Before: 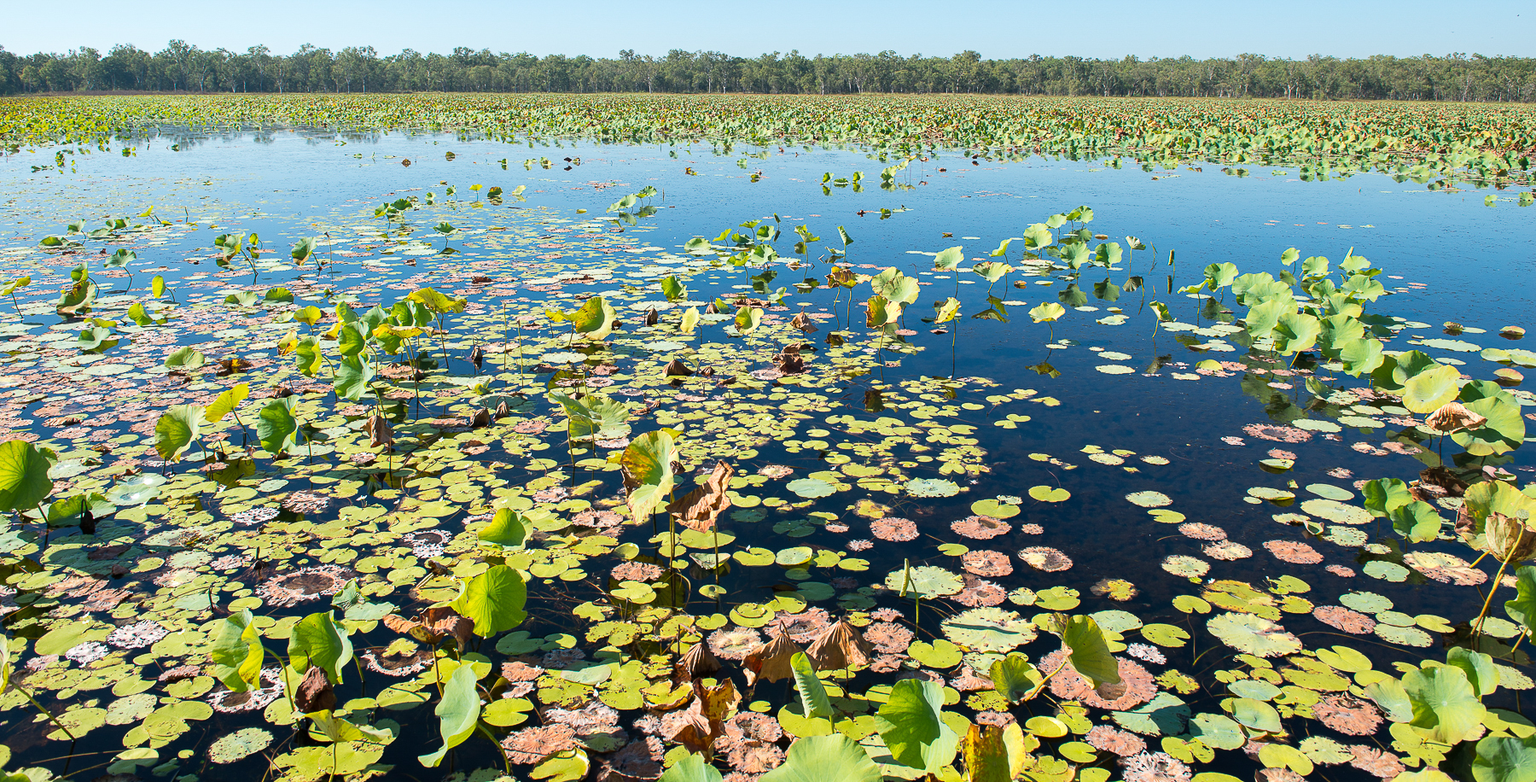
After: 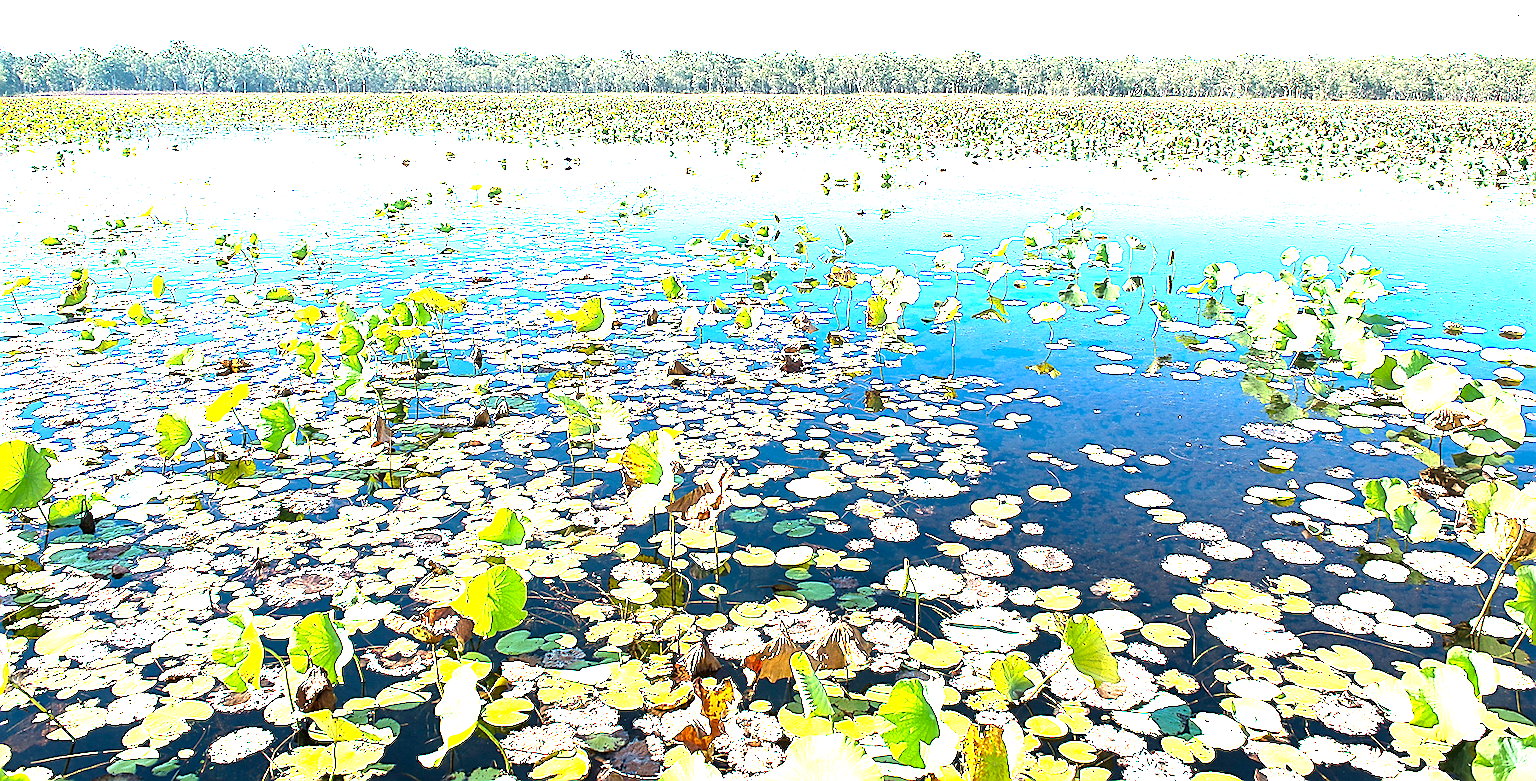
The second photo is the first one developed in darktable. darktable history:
exposure: black level correction 0, exposure 1.3 EV, compensate highlight preservation false
levels: levels [0, 0.352, 0.703]
sharpen: radius 1.4, amount 1.25, threshold 0.7
